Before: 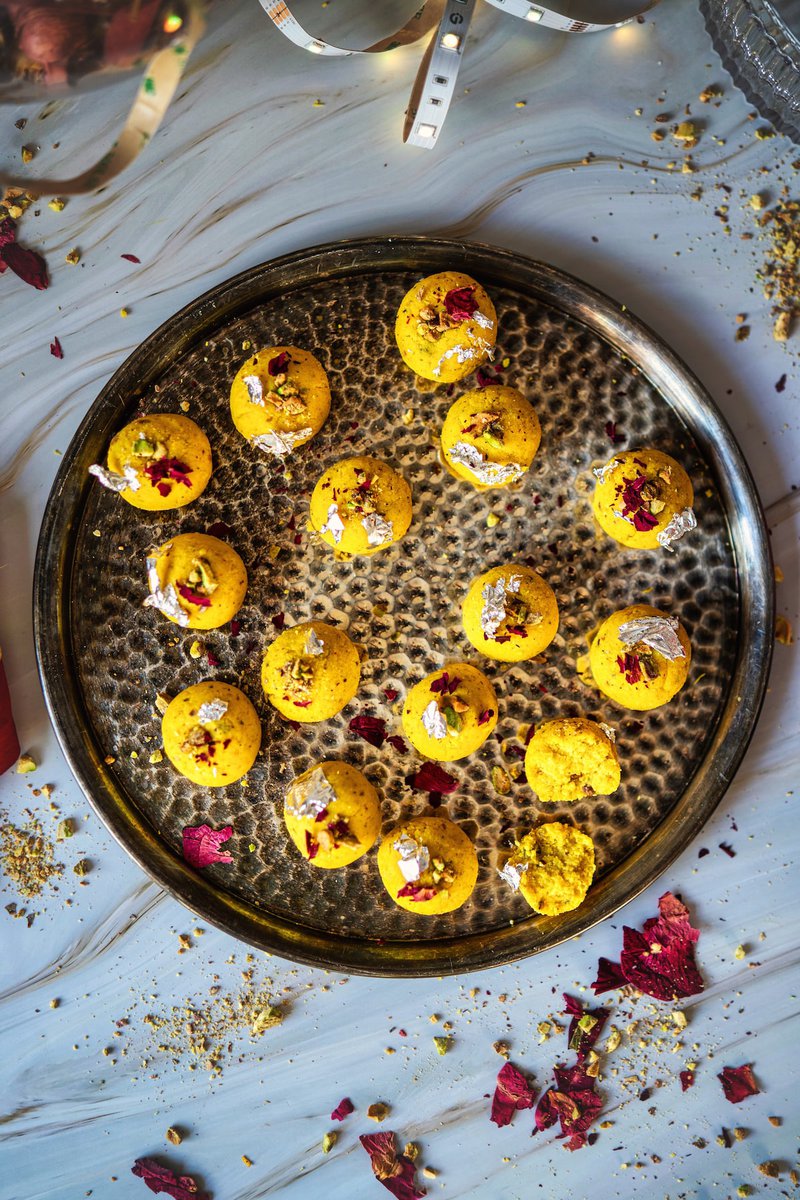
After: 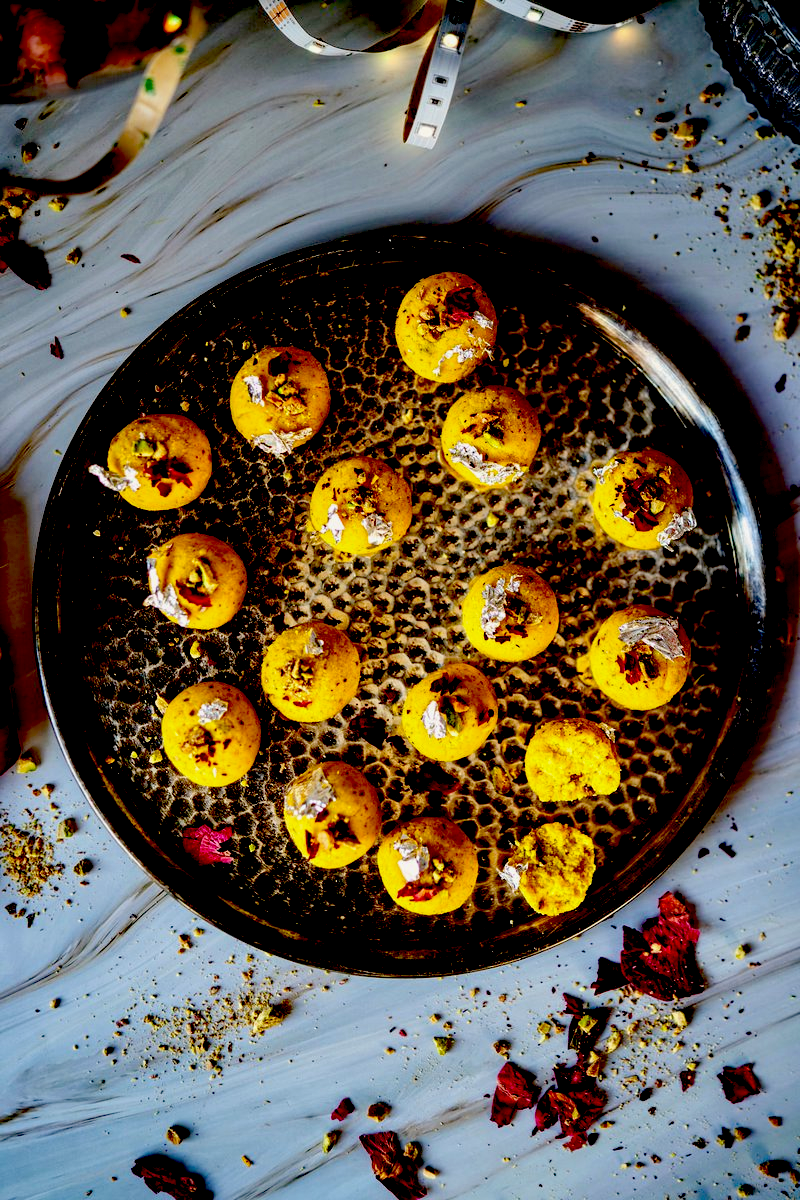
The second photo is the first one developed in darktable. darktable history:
exposure: black level correction 0.1, exposure -0.092 EV, compensate highlight preservation false
